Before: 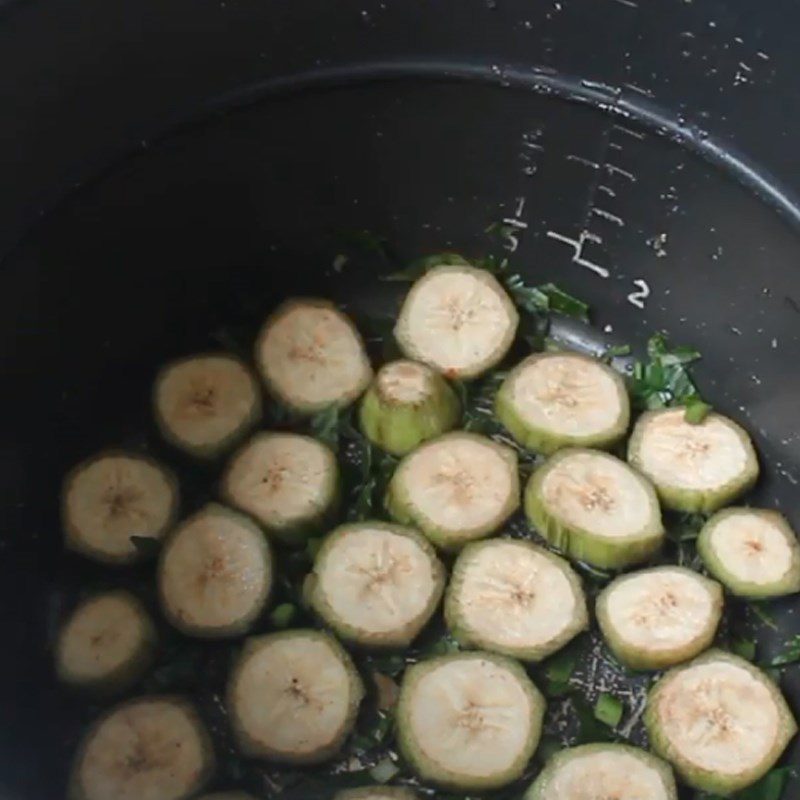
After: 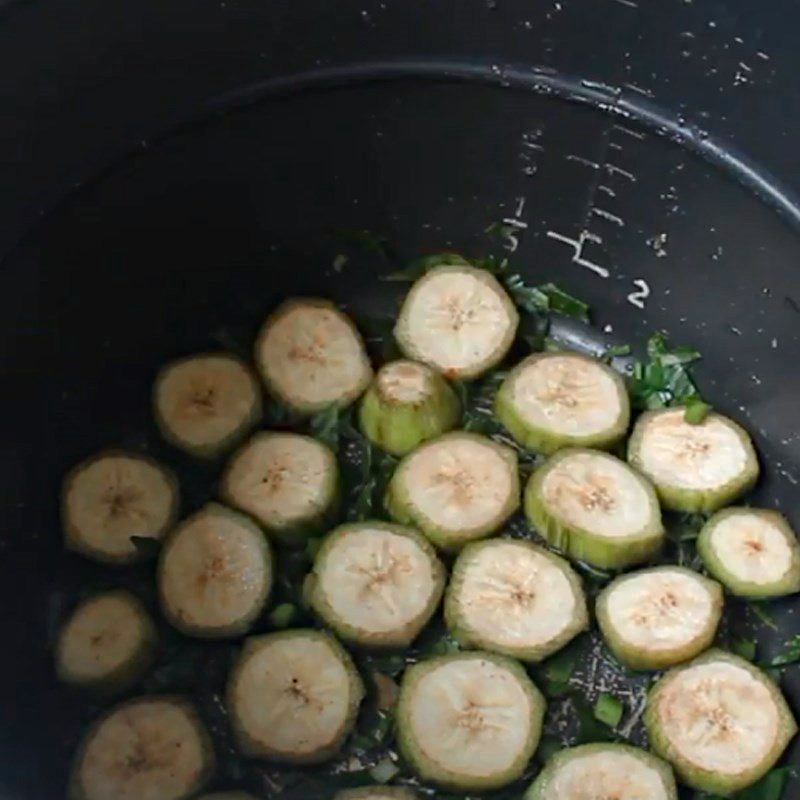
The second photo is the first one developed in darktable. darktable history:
haze removal: strength 0.281, distance 0.247, compatibility mode true, adaptive false
